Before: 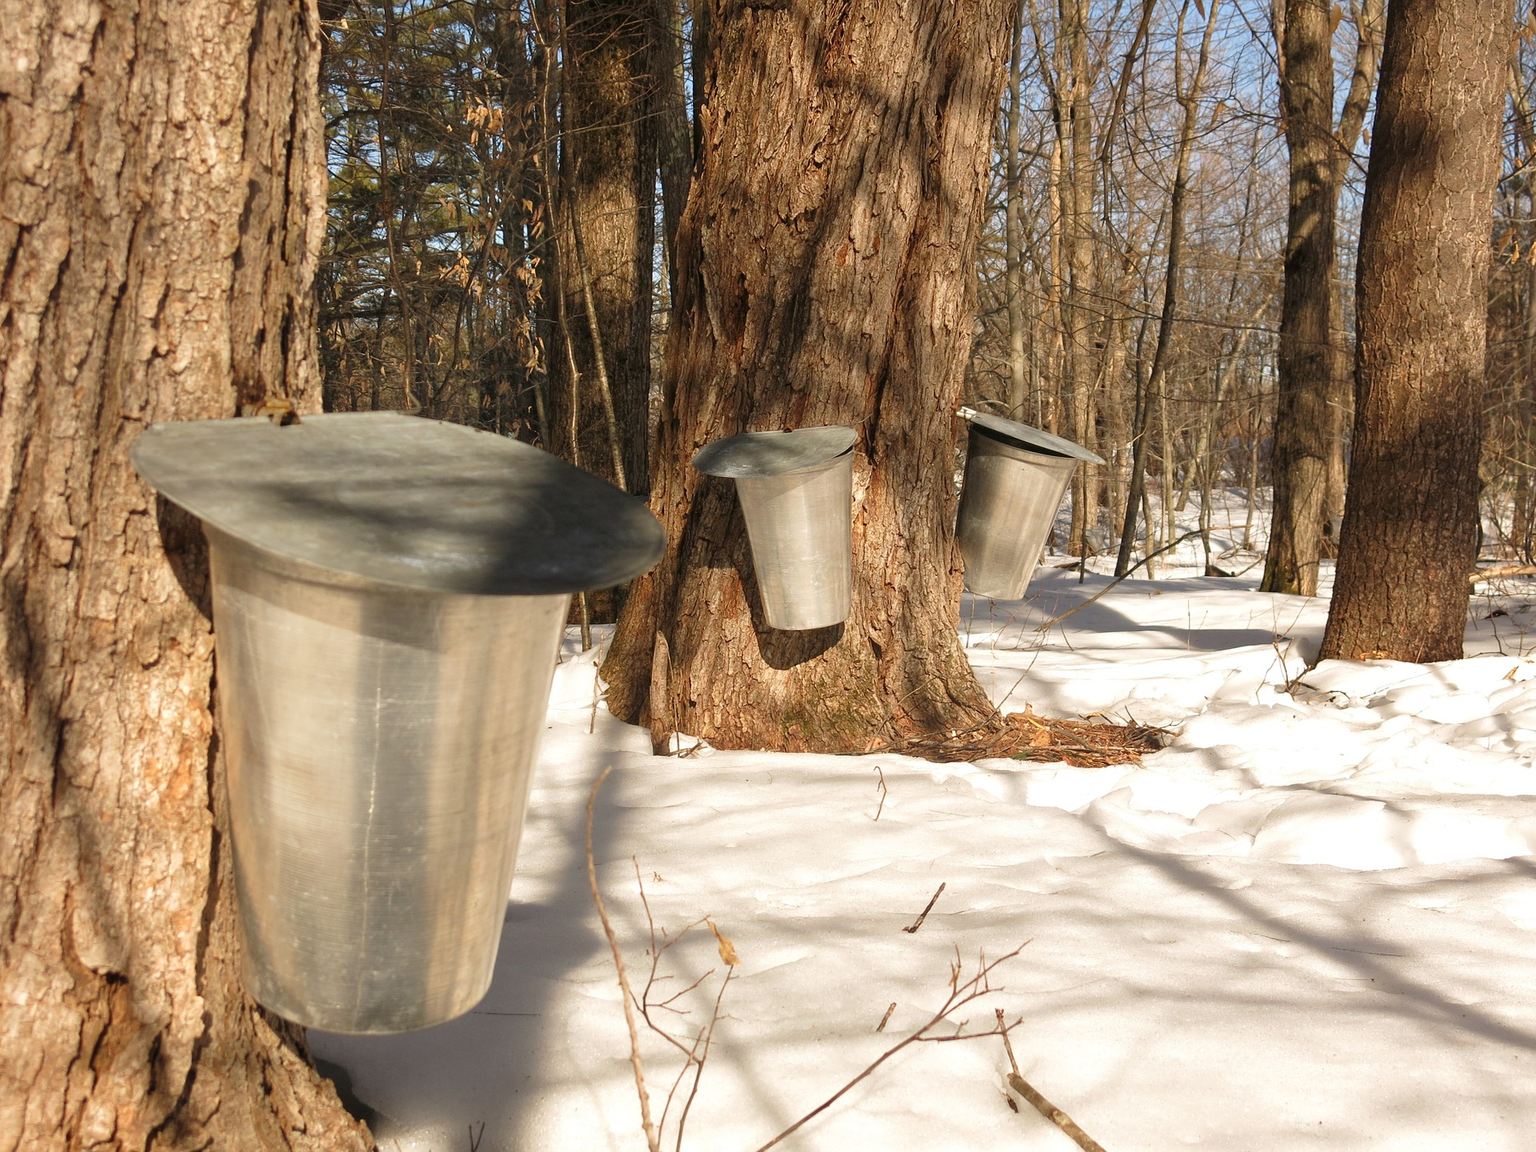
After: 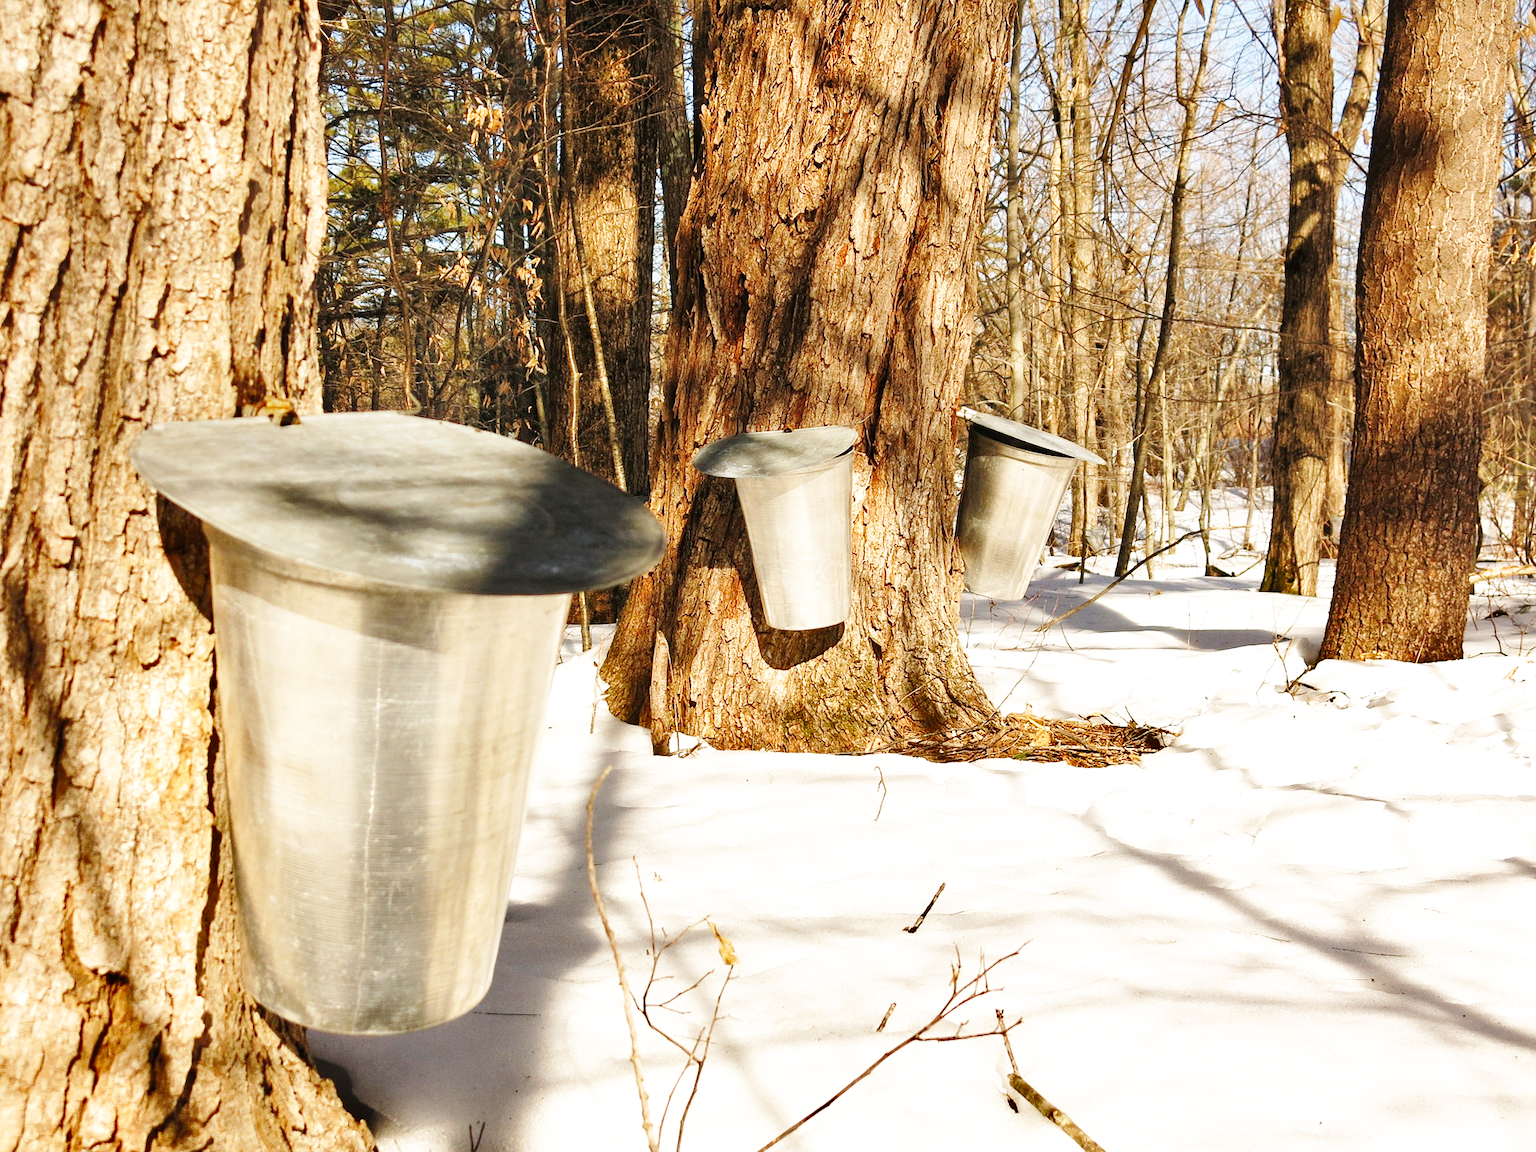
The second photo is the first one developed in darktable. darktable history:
base curve: curves: ch0 [(0, 0.003) (0.001, 0.002) (0.006, 0.004) (0.02, 0.022) (0.048, 0.086) (0.094, 0.234) (0.162, 0.431) (0.258, 0.629) (0.385, 0.8) (0.548, 0.918) (0.751, 0.988) (1, 1)], preserve colors none
shadows and highlights: shadows 60, soften with gaussian
